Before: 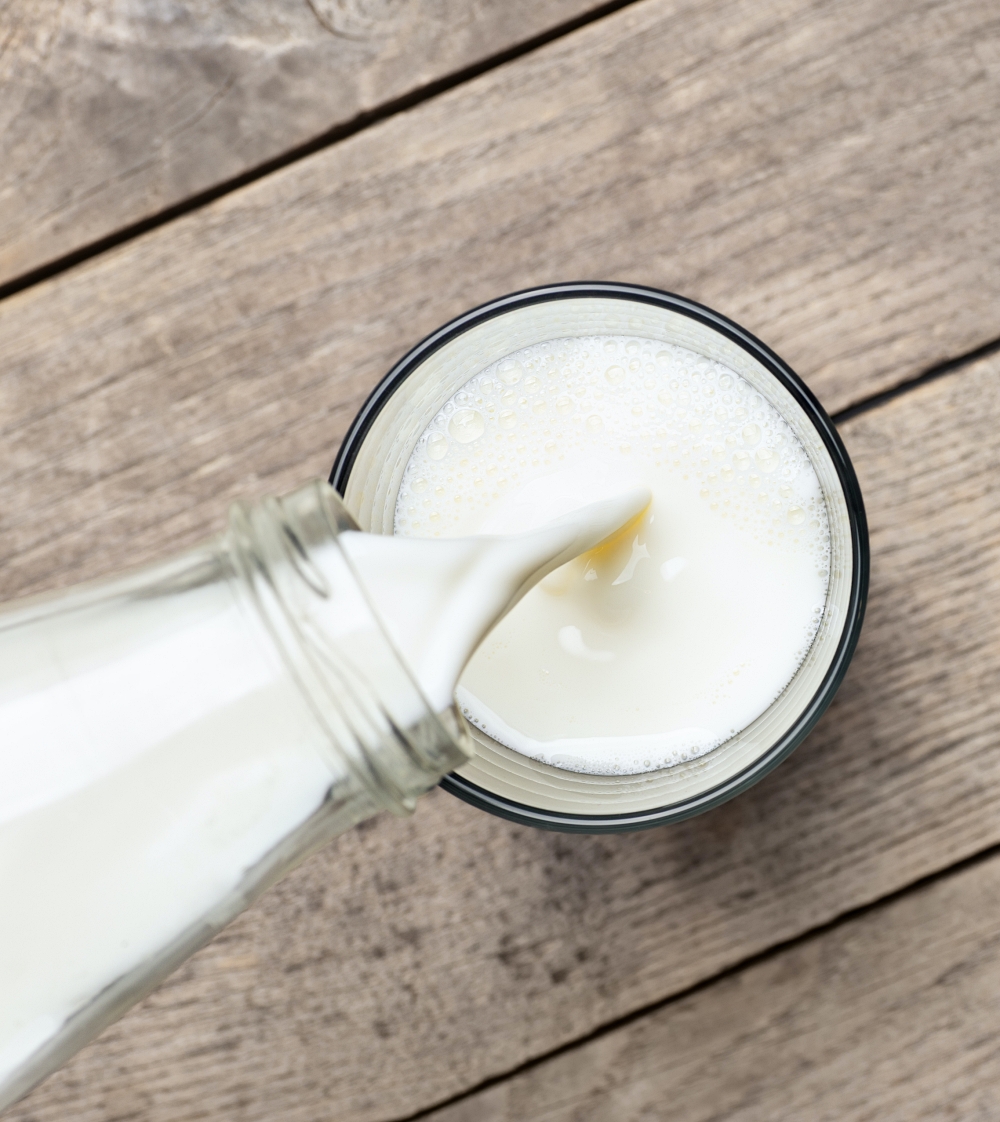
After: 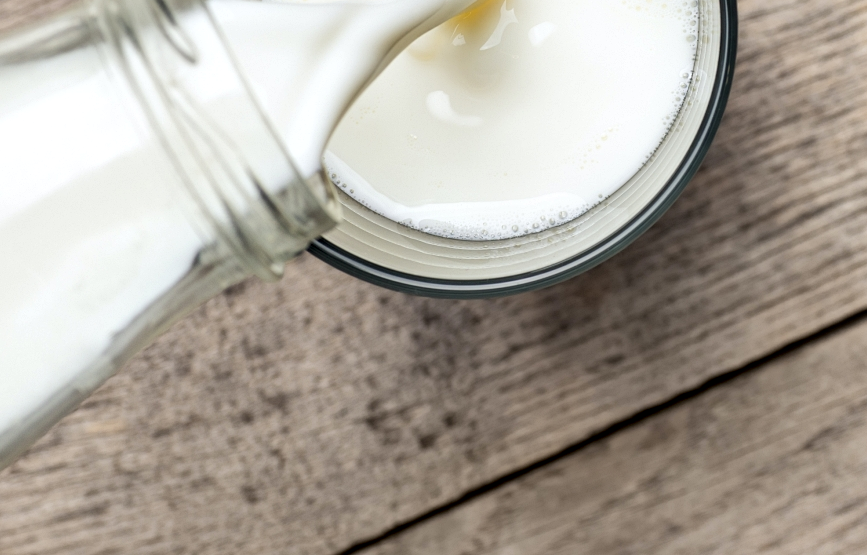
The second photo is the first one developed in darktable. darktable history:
tone equalizer: edges refinement/feathering 500, mask exposure compensation -1.57 EV, preserve details no
crop and rotate: left 13.248%, top 47.732%, bottom 2.772%
local contrast: on, module defaults
